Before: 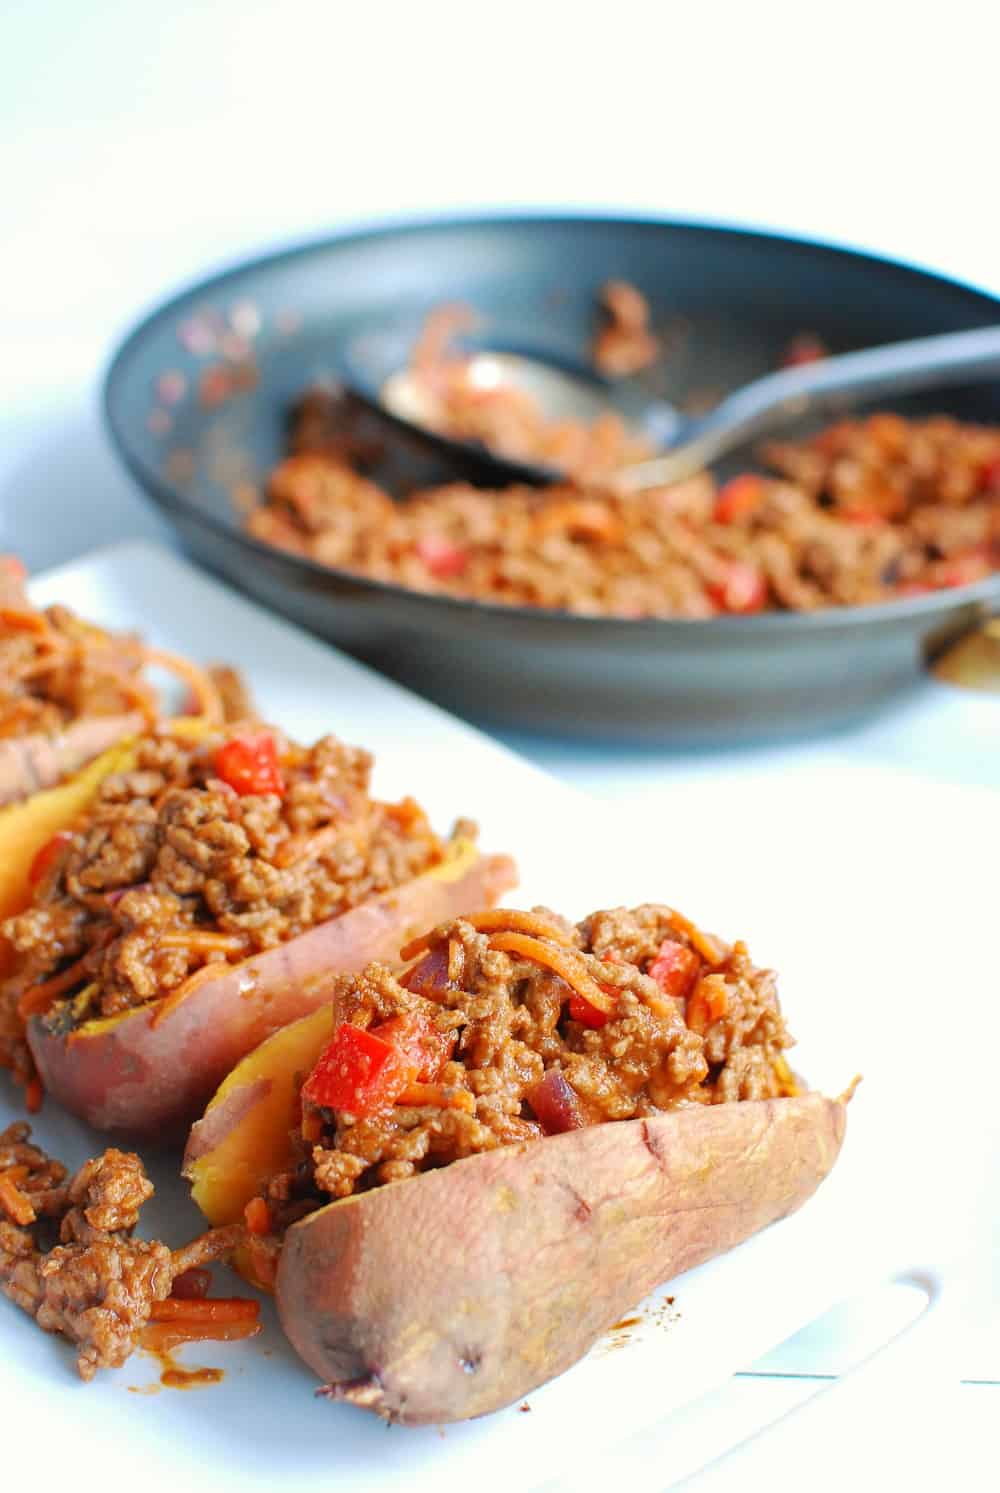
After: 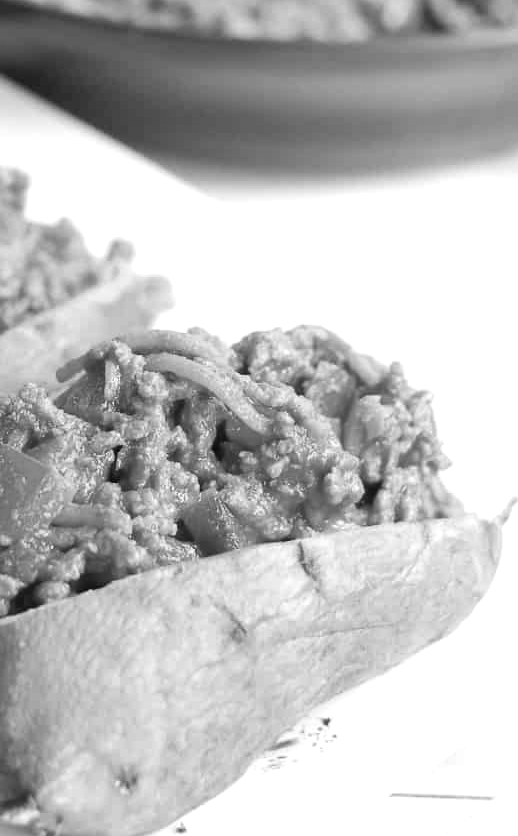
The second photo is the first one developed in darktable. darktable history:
crop: left 34.479%, top 38.822%, right 13.718%, bottom 5.172%
monochrome: a 16.01, b -2.65, highlights 0.52
exposure: exposure 0.2 EV, compensate highlight preservation false
